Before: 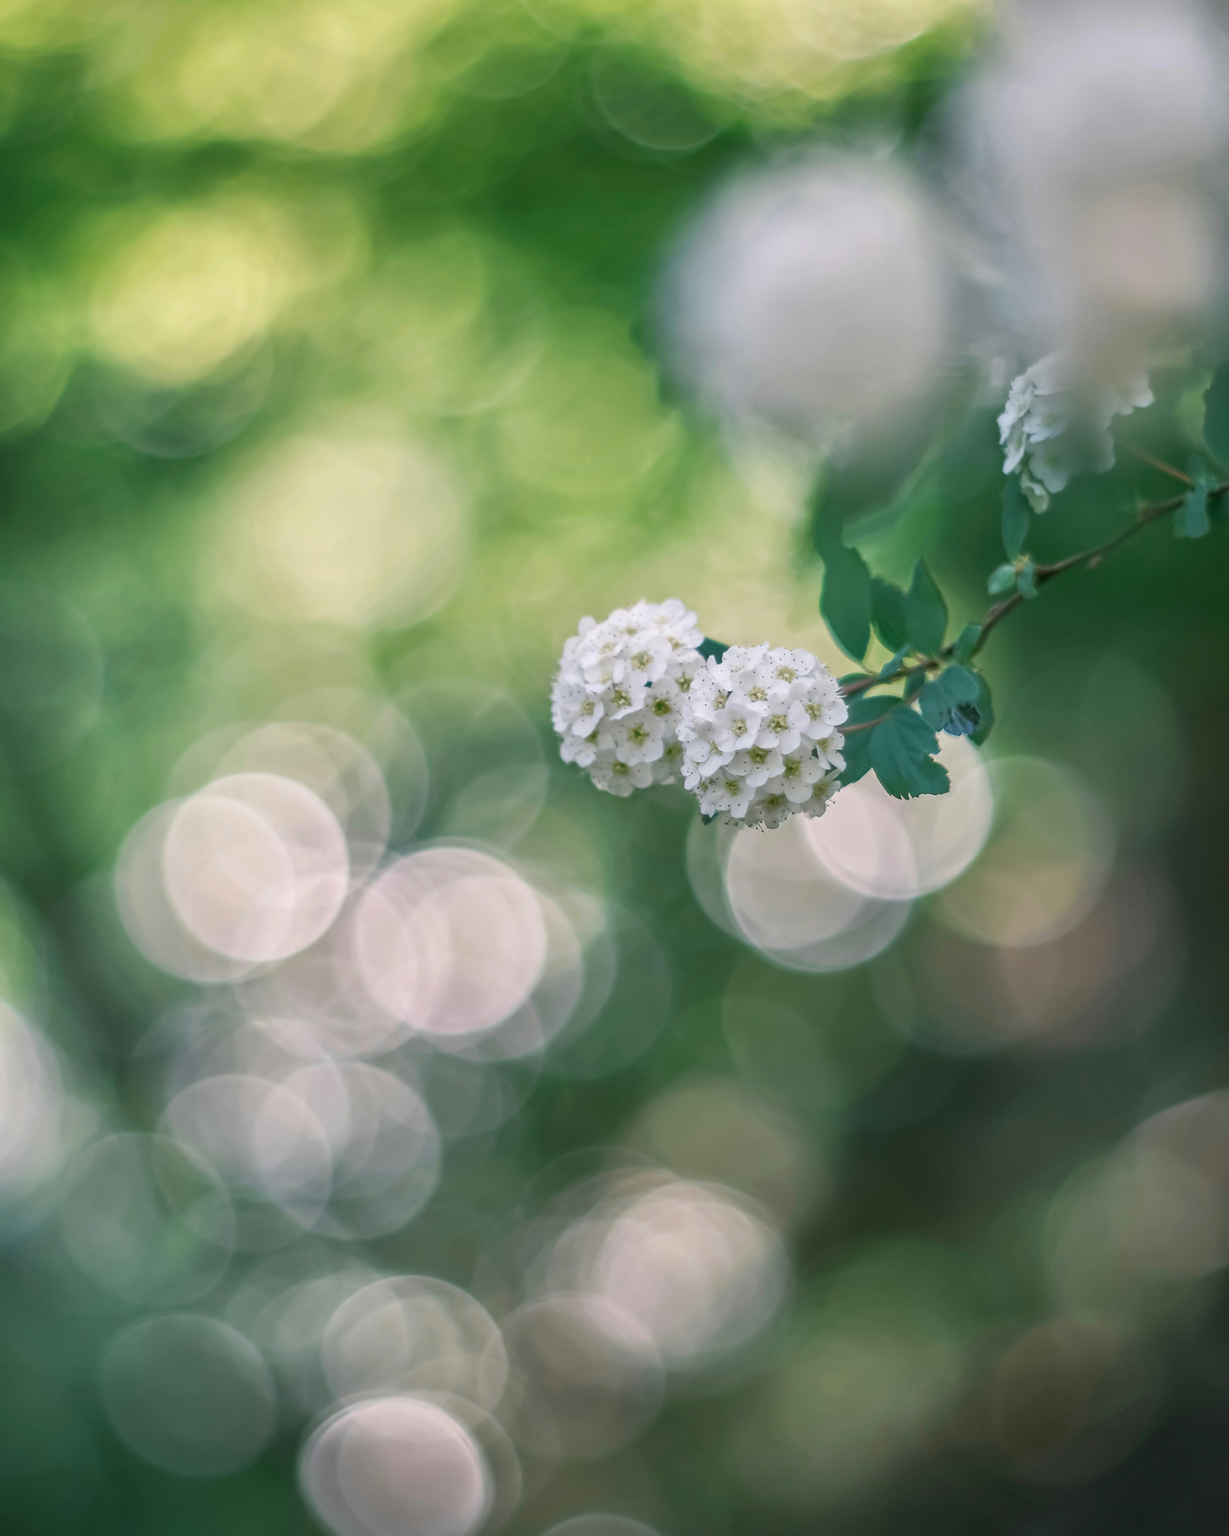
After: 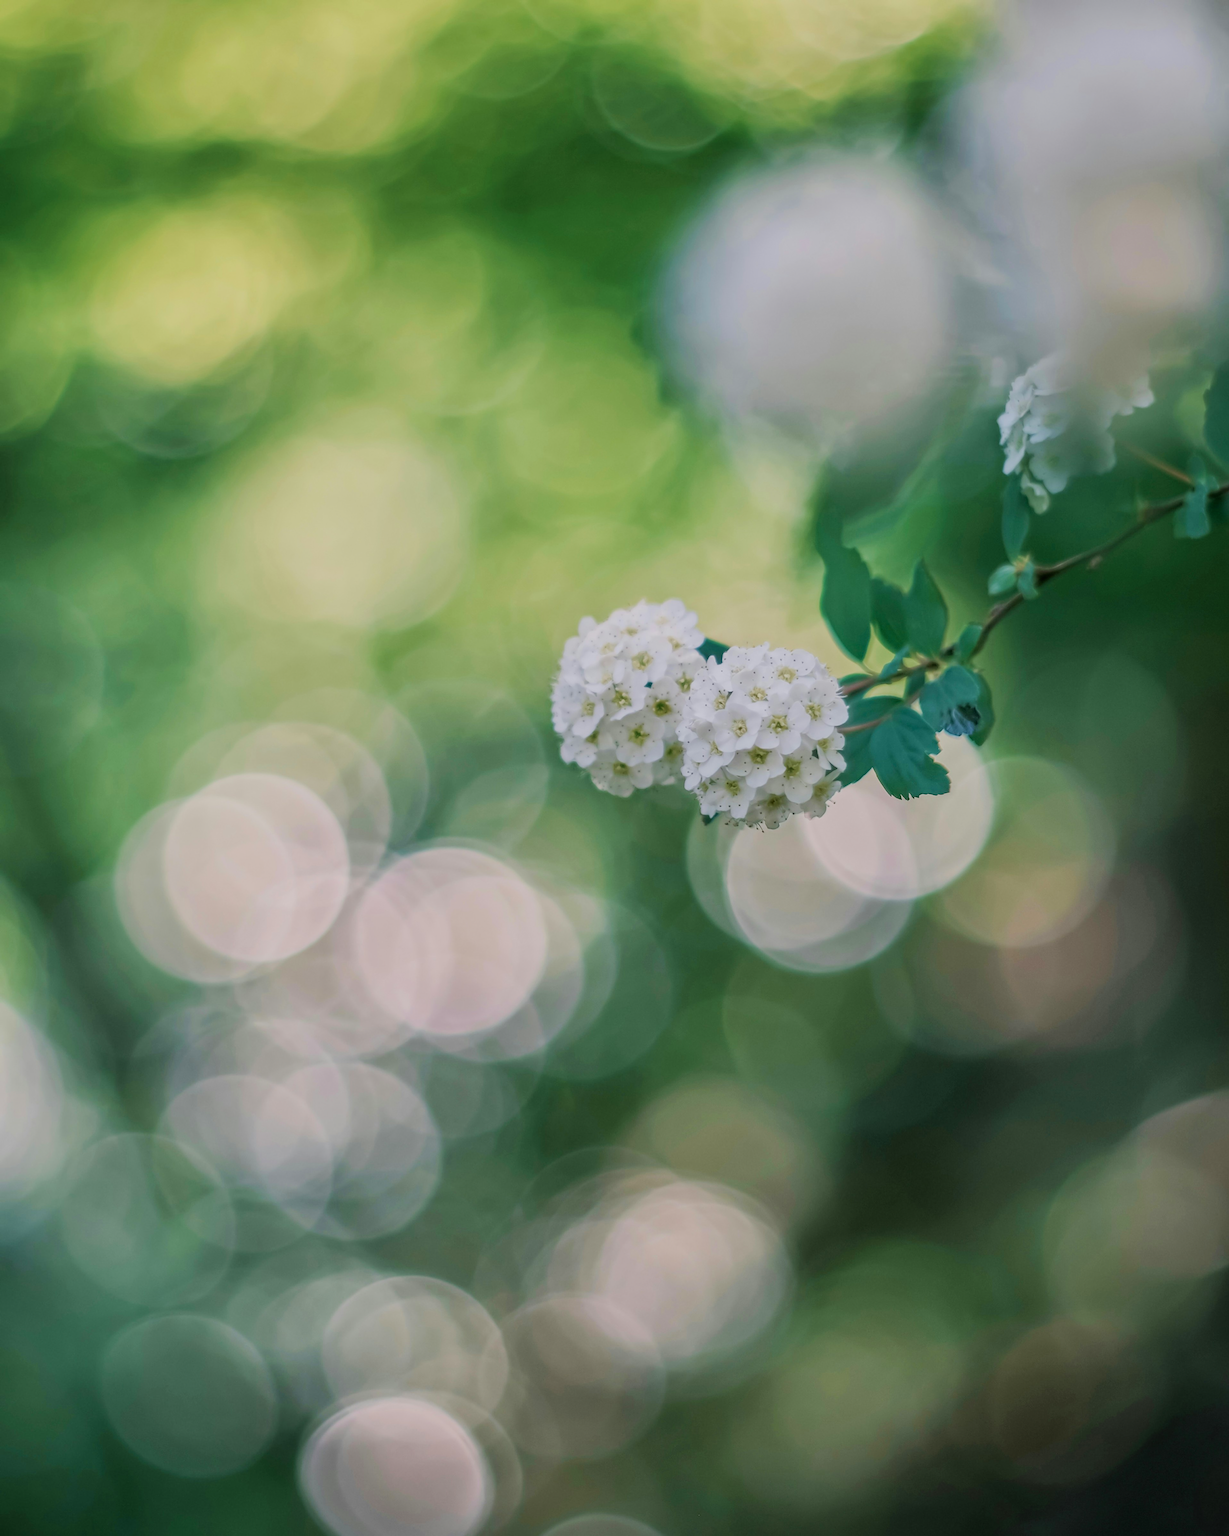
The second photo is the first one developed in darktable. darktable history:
velvia: on, module defaults
filmic rgb: black relative exposure -7.65 EV, white relative exposure 4.56 EV, hardness 3.61
